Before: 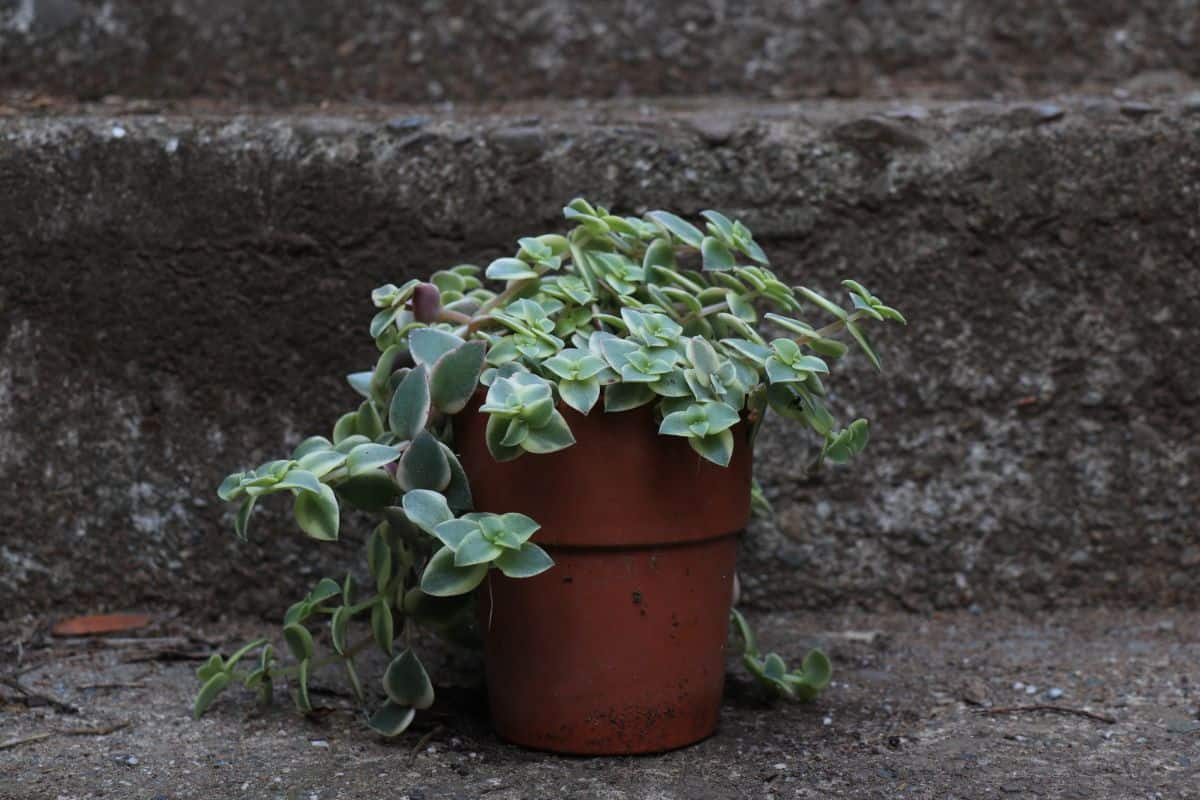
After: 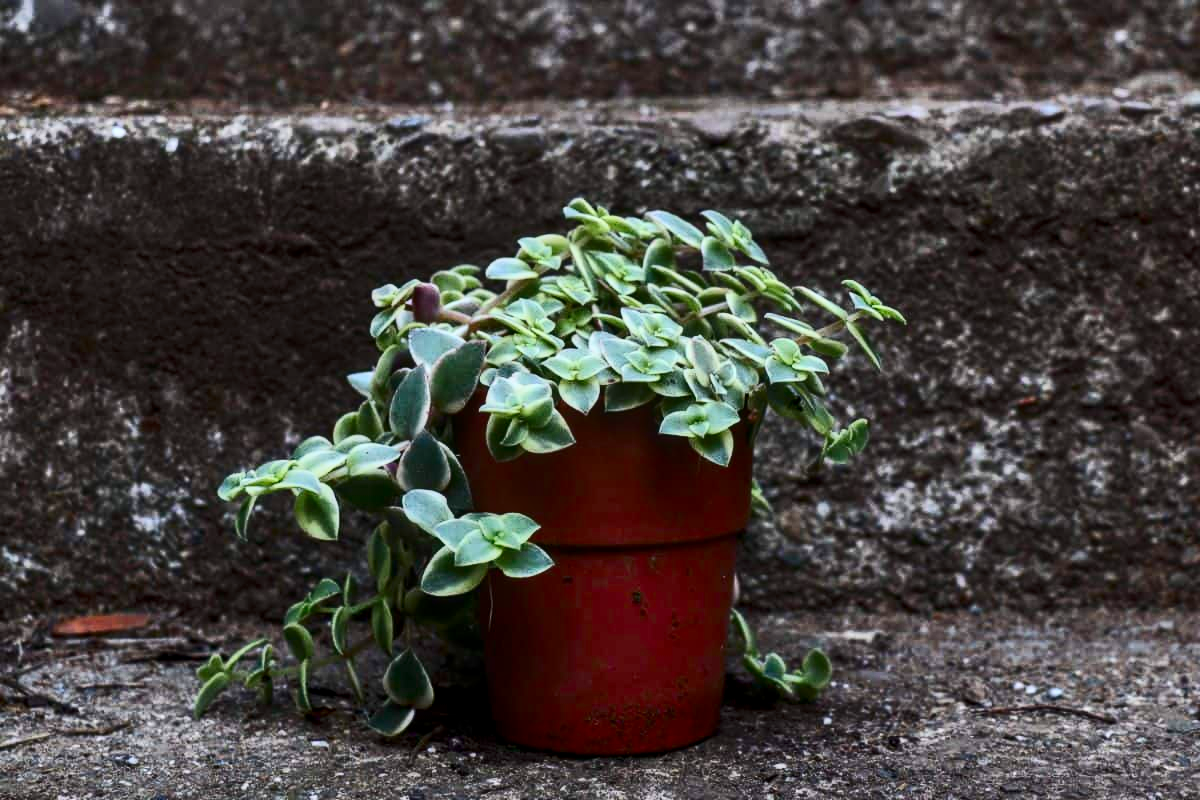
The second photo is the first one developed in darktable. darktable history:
shadows and highlights: soften with gaussian
contrast brightness saturation: contrast 0.399, brightness 0.049, saturation 0.249
local contrast: on, module defaults
